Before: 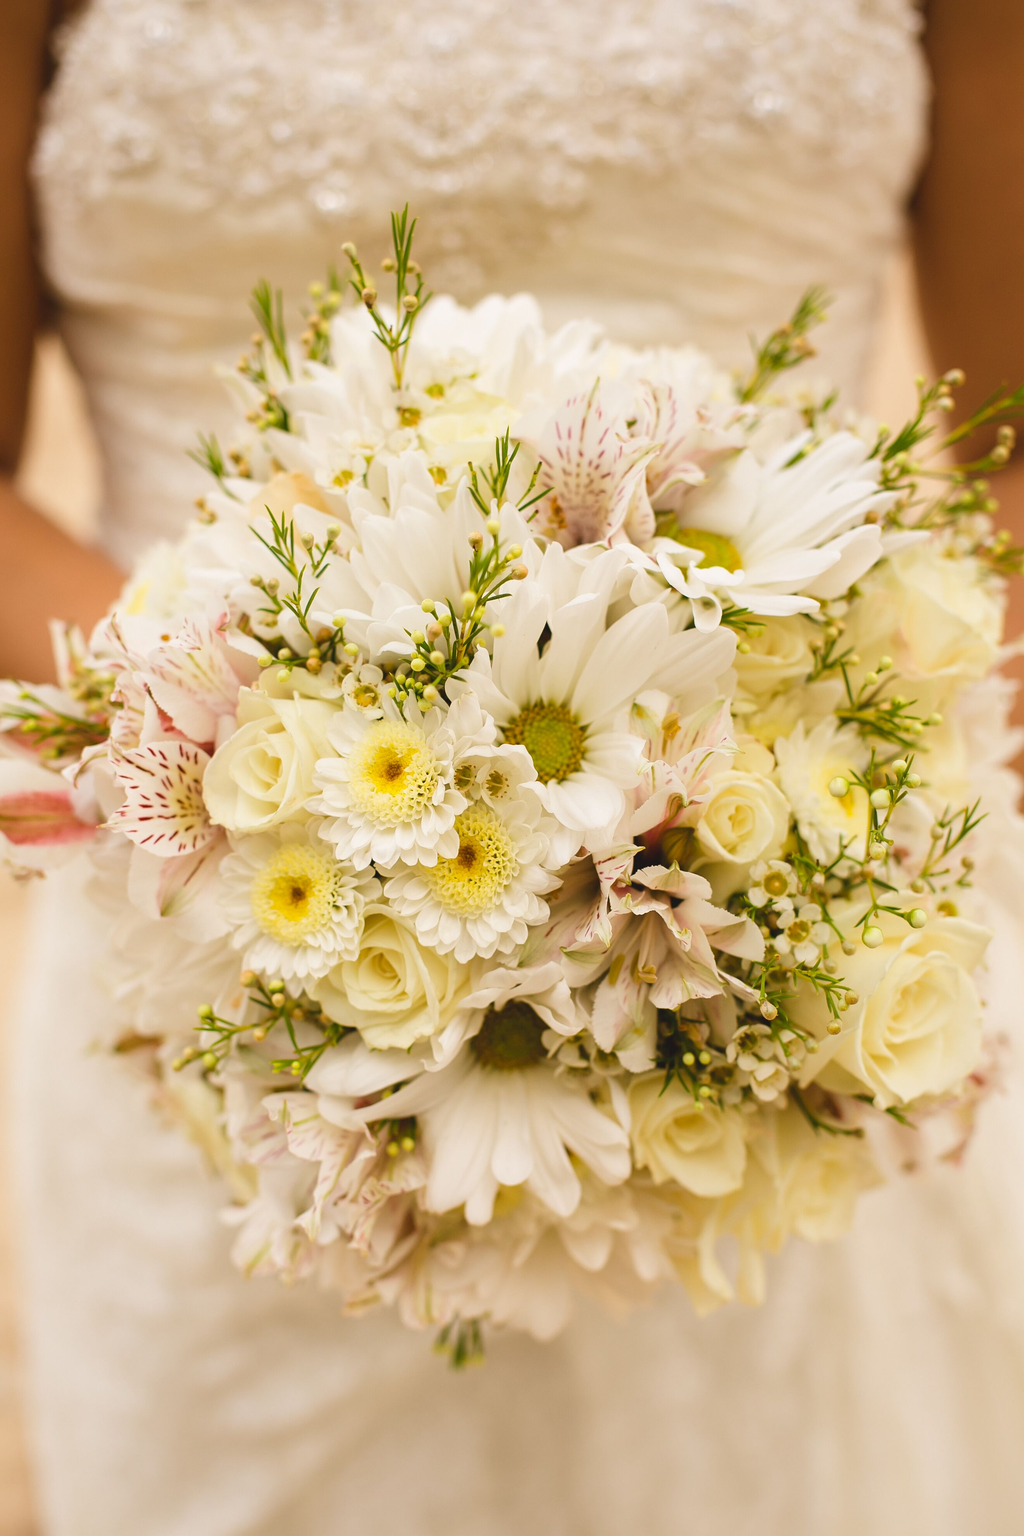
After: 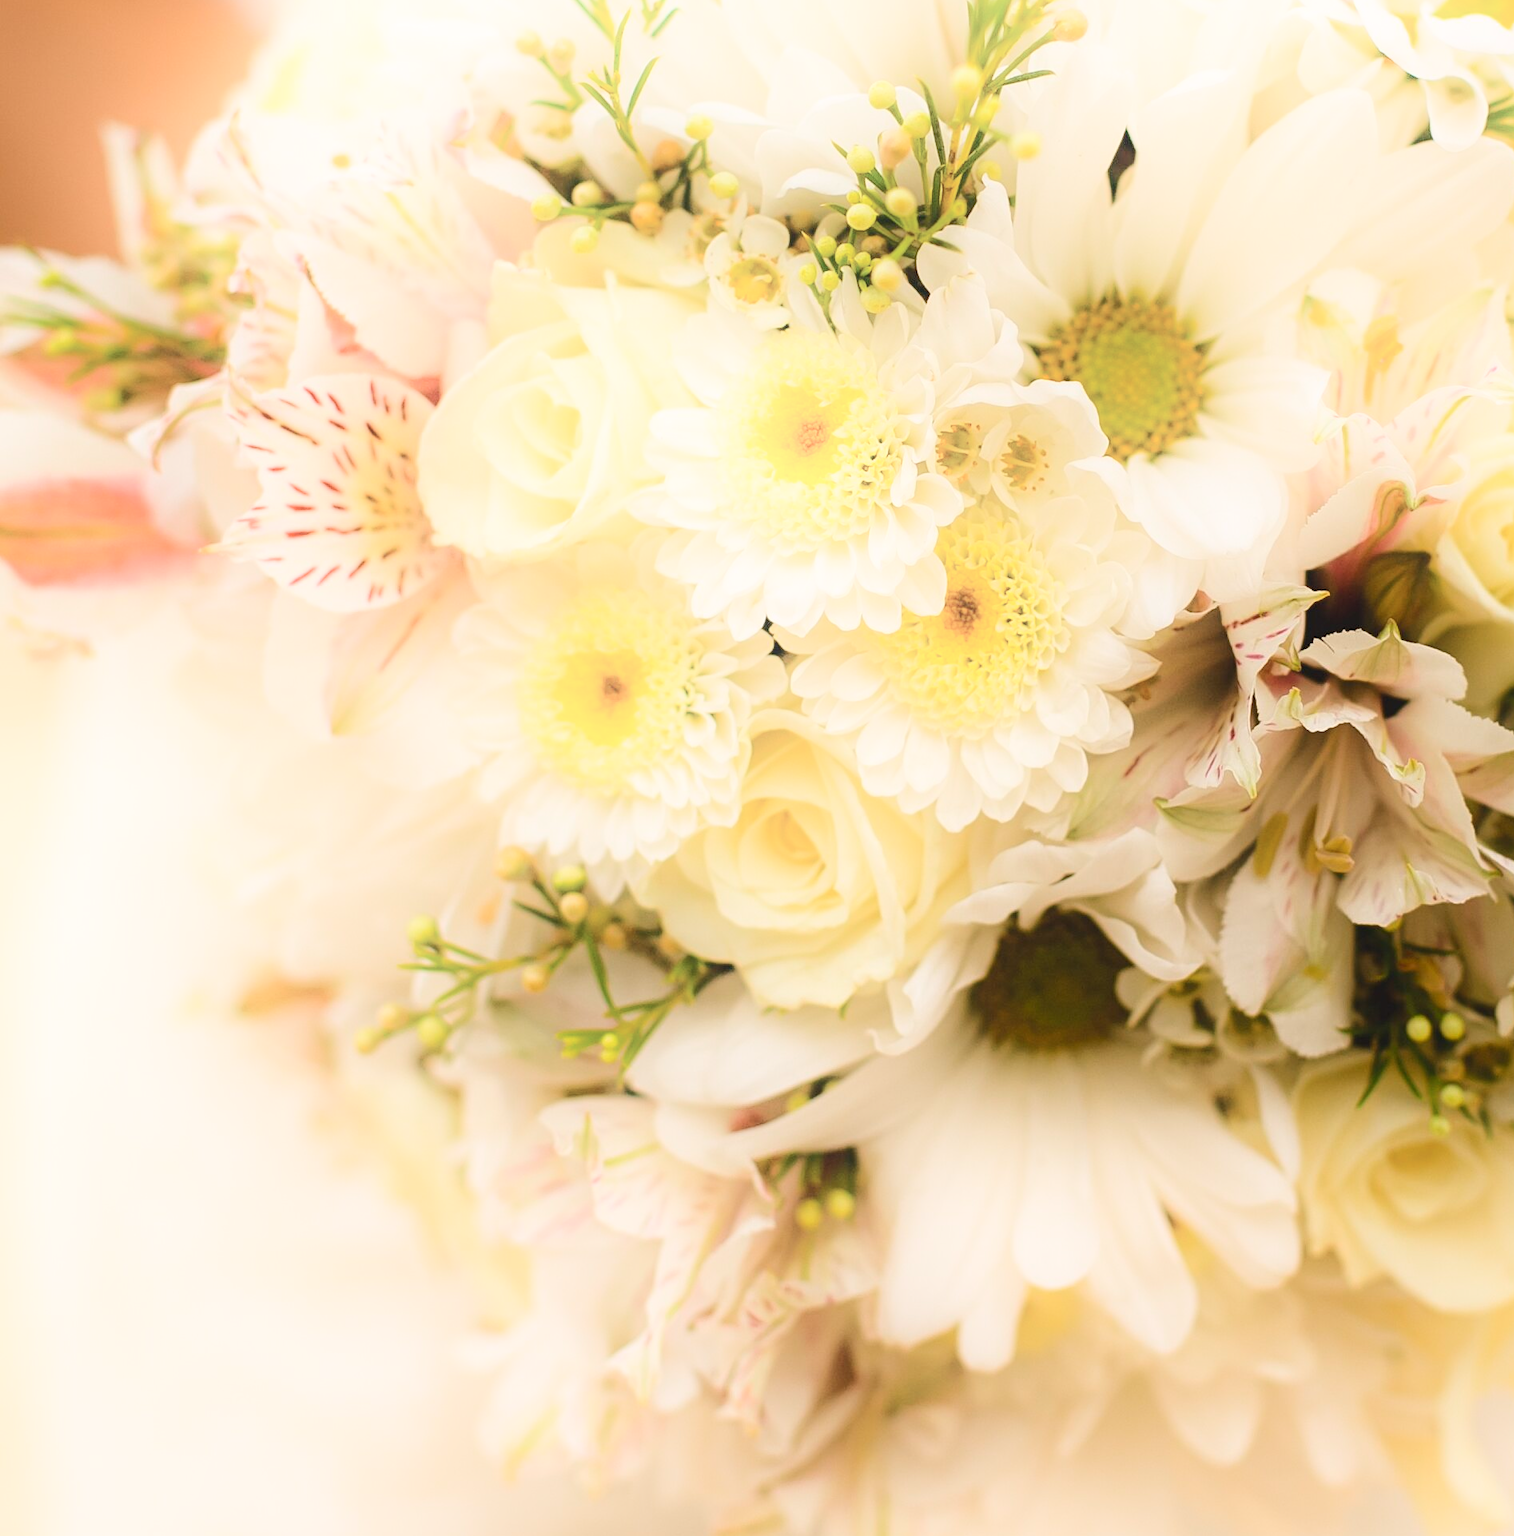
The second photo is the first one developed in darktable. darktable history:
crop: top 36.458%, right 28.21%, bottom 14.996%
shadows and highlights: shadows -89.6, highlights 88.45, soften with gaussian
